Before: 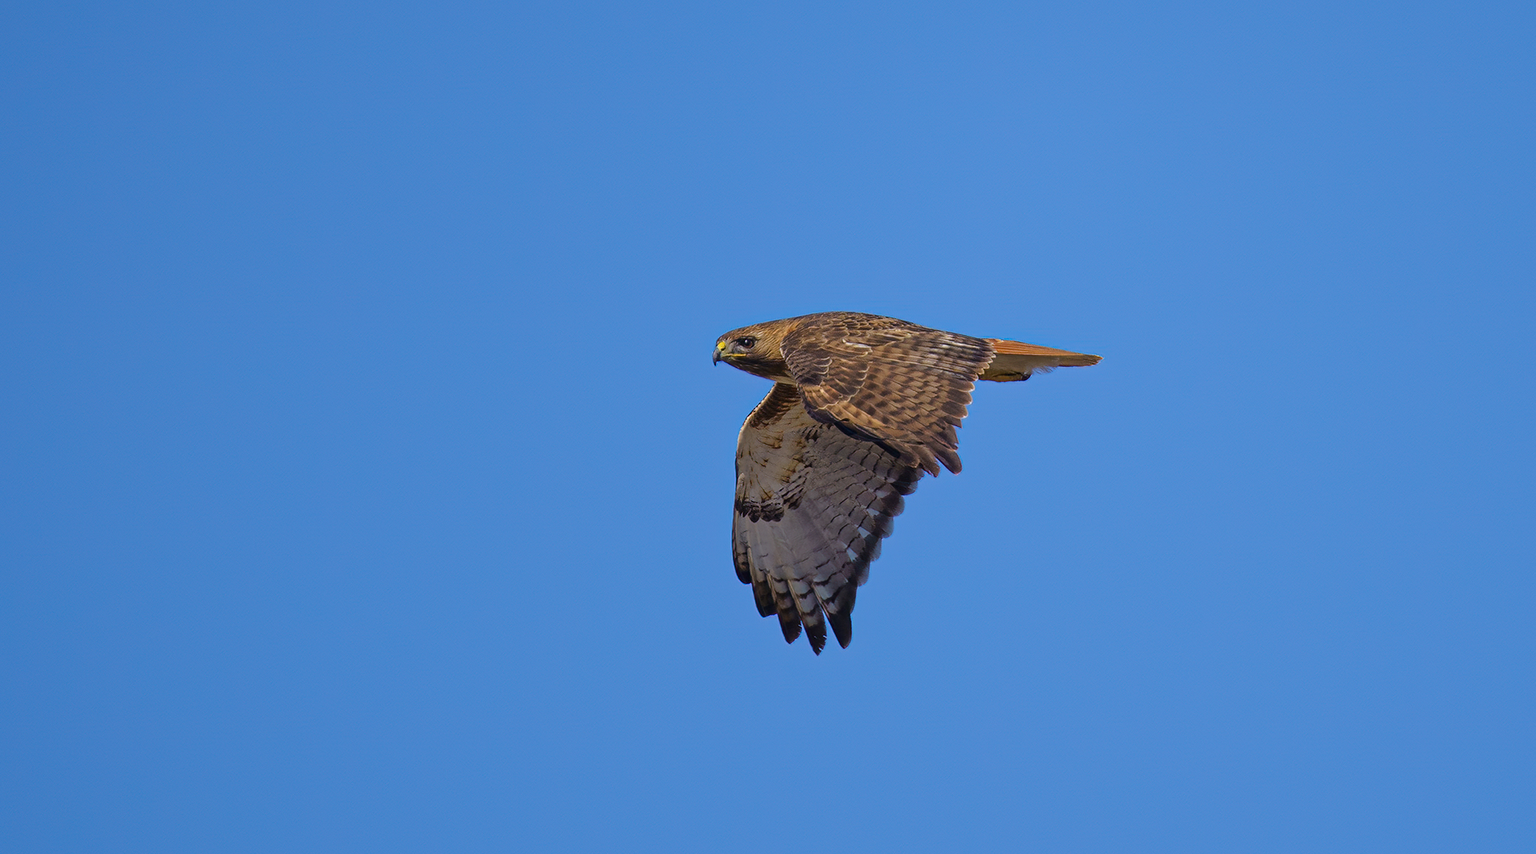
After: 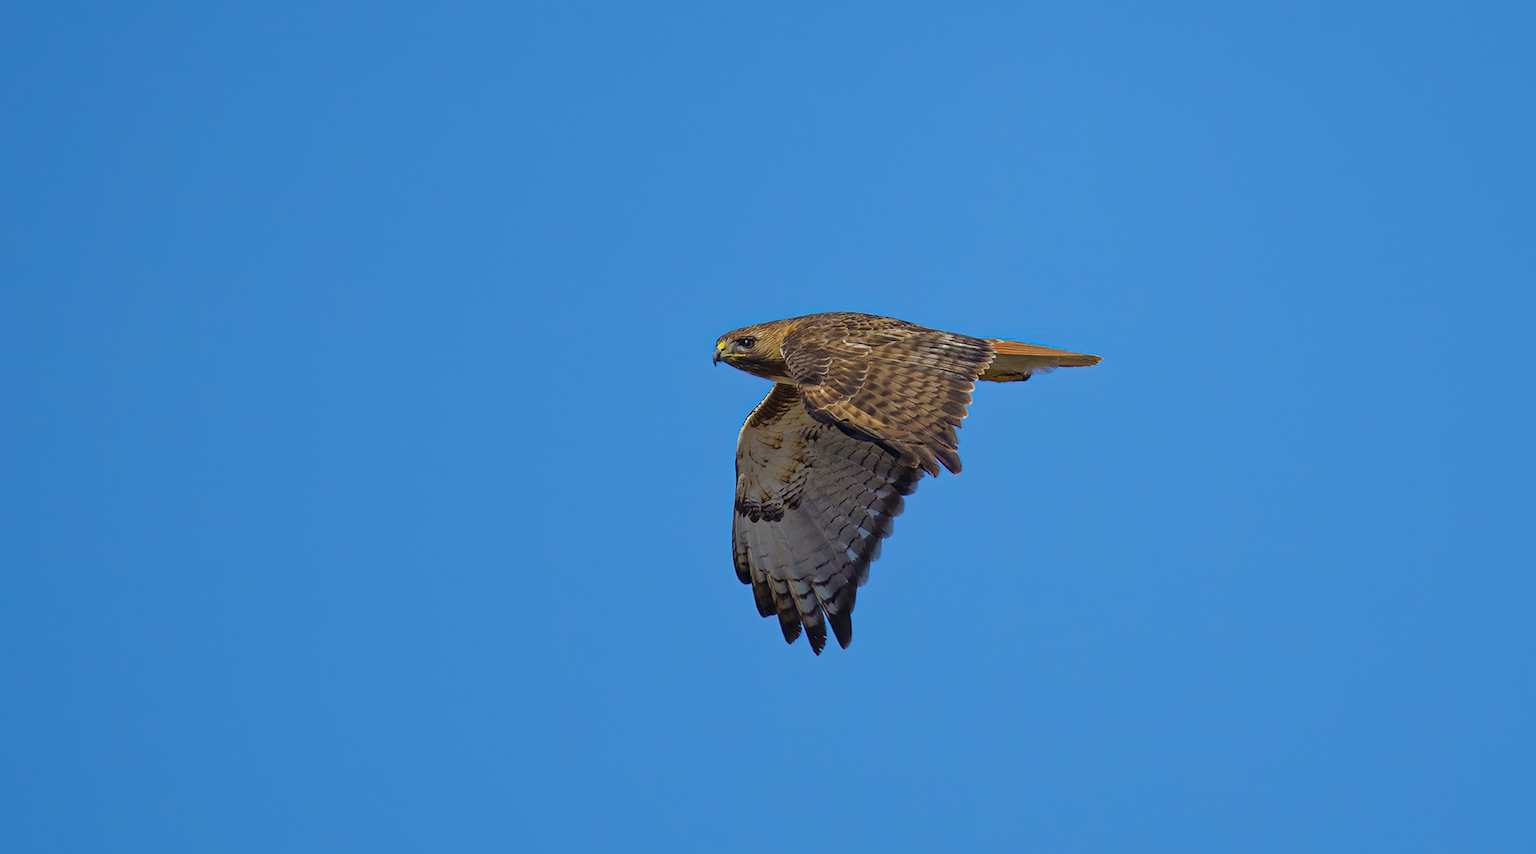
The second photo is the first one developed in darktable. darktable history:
color correction: highlights a* -6.53, highlights b* 0.858
